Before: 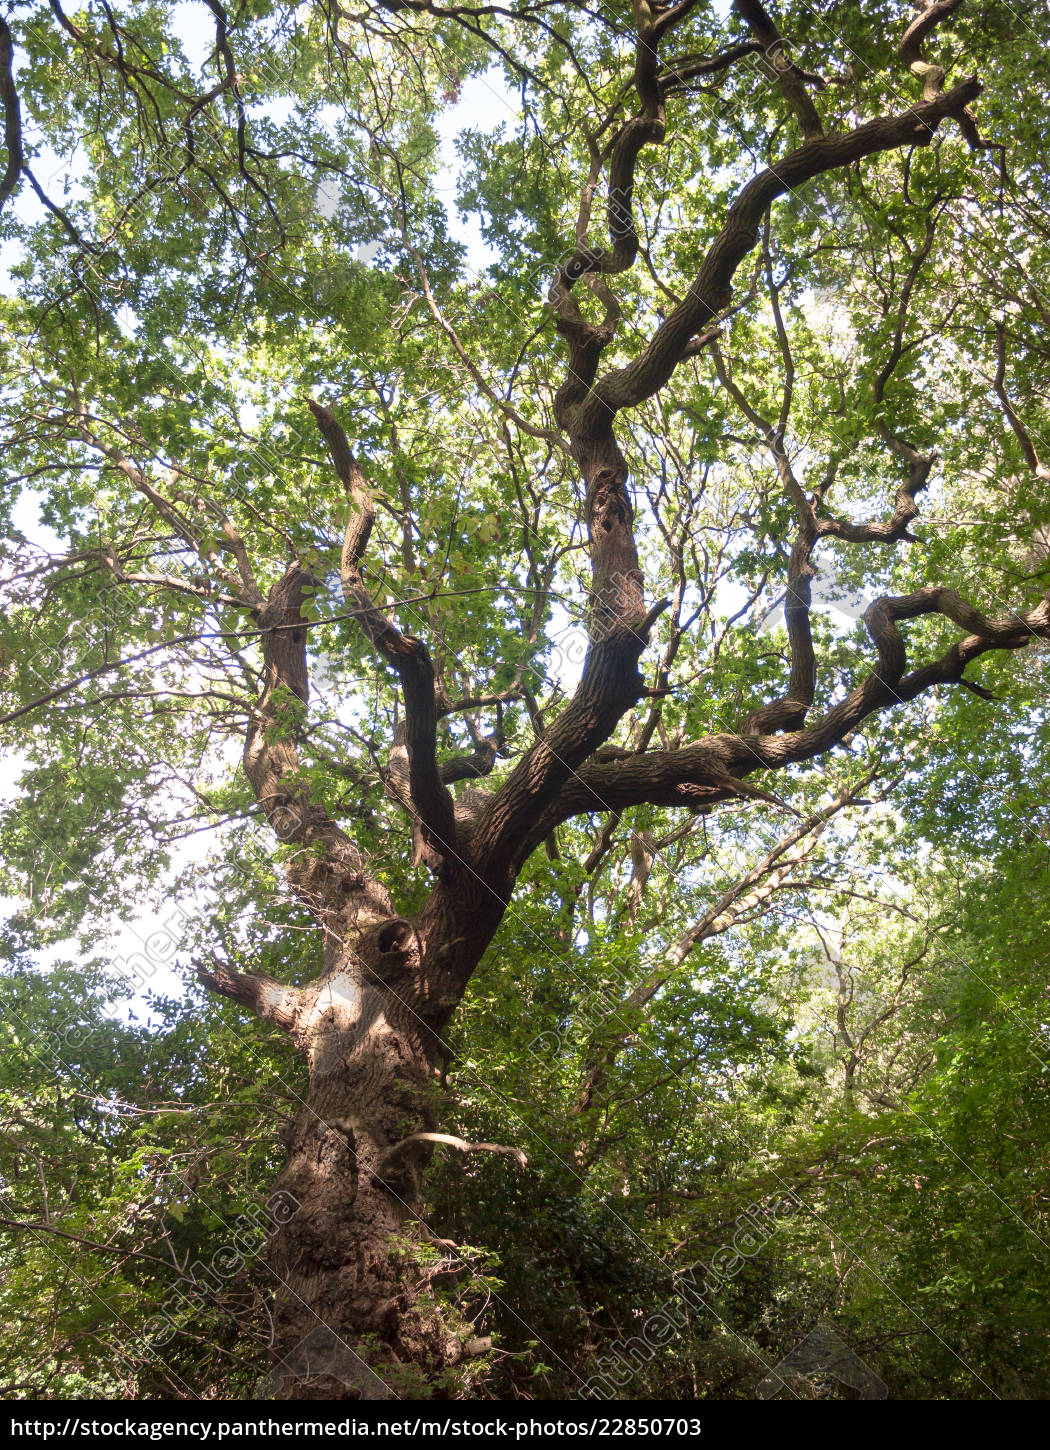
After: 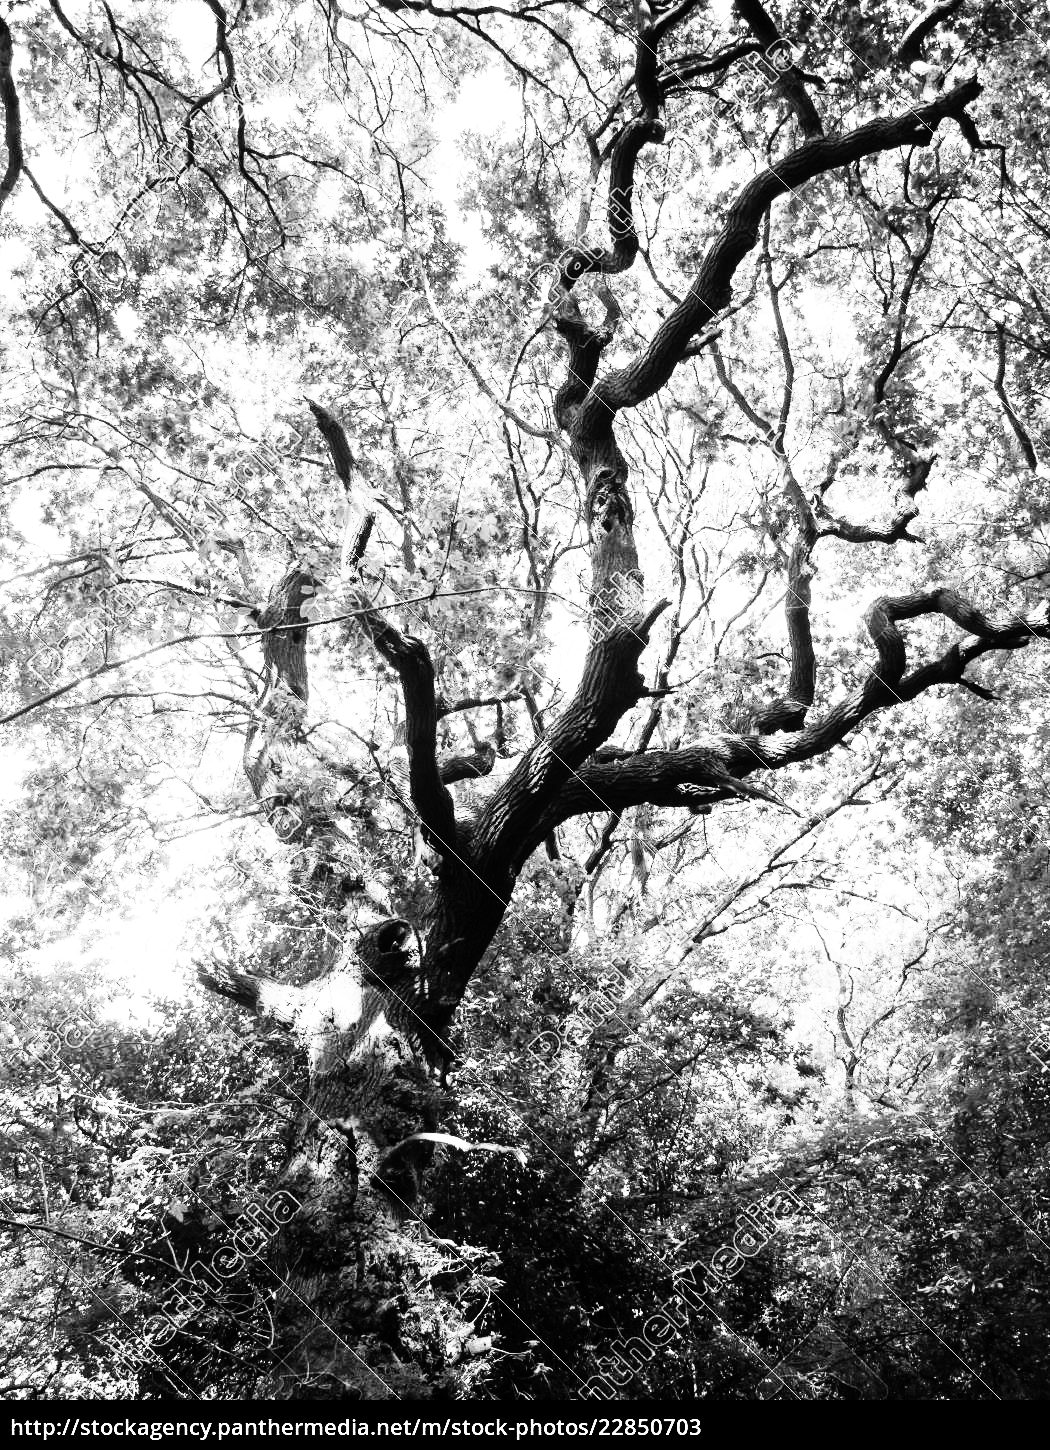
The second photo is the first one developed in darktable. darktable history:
tone equalizer: -8 EV -0.417 EV, -7 EV -0.389 EV, -6 EV -0.333 EV, -5 EV -0.222 EV, -3 EV 0.222 EV, -2 EV 0.333 EV, -1 EV 0.389 EV, +0 EV 0.417 EV, edges refinement/feathering 500, mask exposure compensation -1.25 EV, preserve details no
monochrome: on, module defaults
rgb curve: curves: ch0 [(0, 0) (0.21, 0.15) (0.24, 0.21) (0.5, 0.75) (0.75, 0.96) (0.89, 0.99) (1, 1)]; ch1 [(0, 0.02) (0.21, 0.13) (0.25, 0.2) (0.5, 0.67) (0.75, 0.9) (0.89, 0.97) (1, 1)]; ch2 [(0, 0.02) (0.21, 0.13) (0.25, 0.2) (0.5, 0.67) (0.75, 0.9) (0.89, 0.97) (1, 1)], compensate middle gray true
